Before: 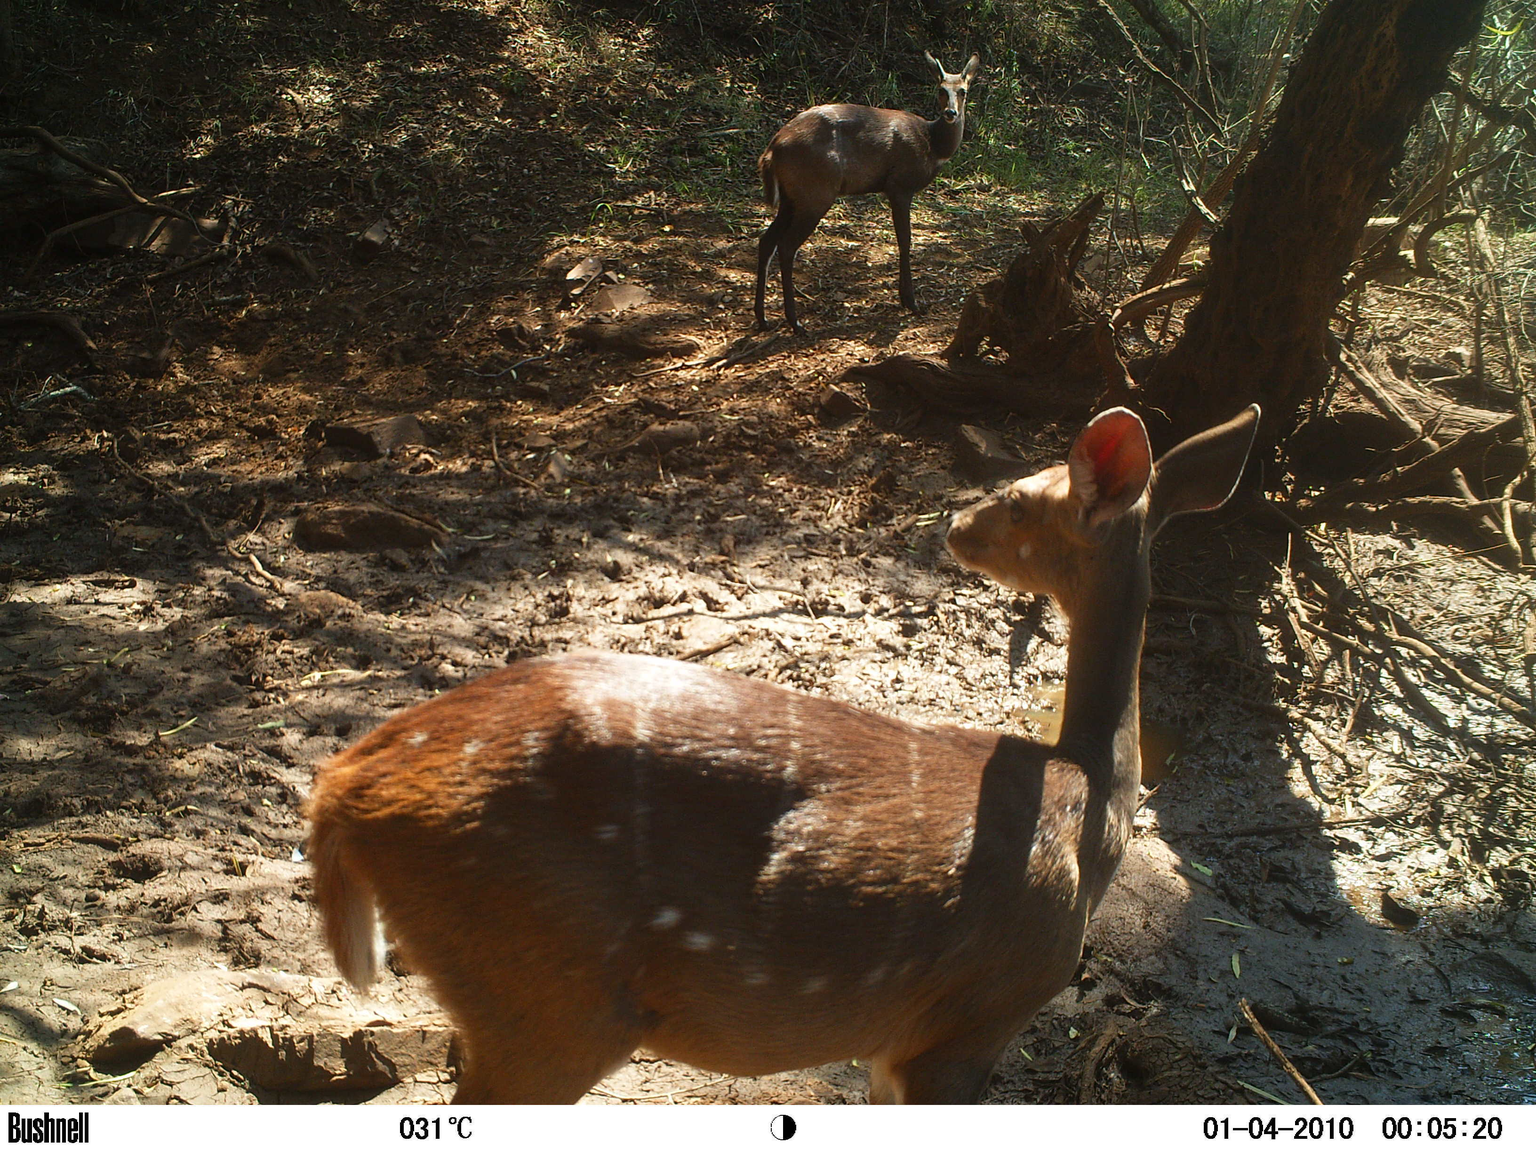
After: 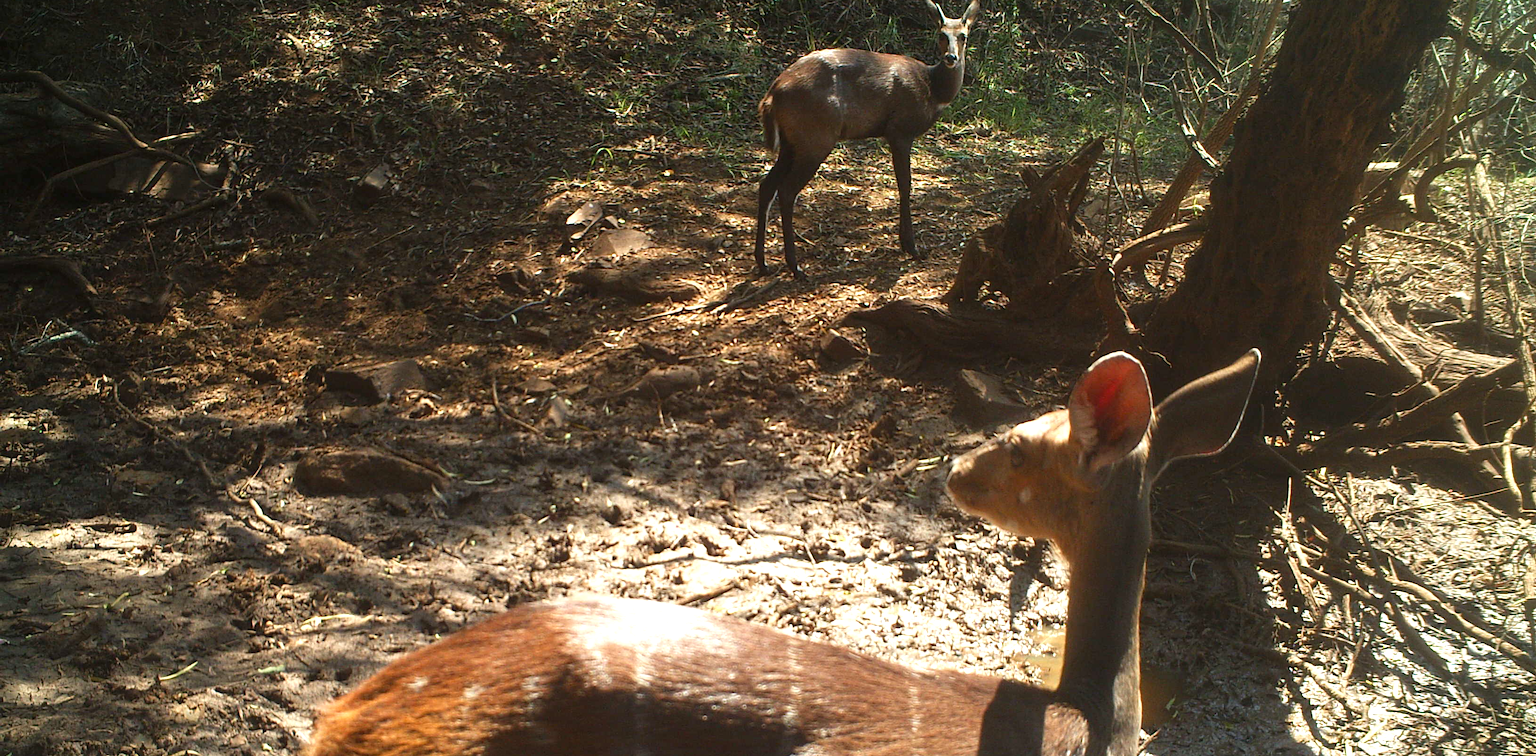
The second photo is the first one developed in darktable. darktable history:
crop and rotate: top 4.848%, bottom 29.503%
exposure: exposure 0.485 EV, compensate highlight preservation false
